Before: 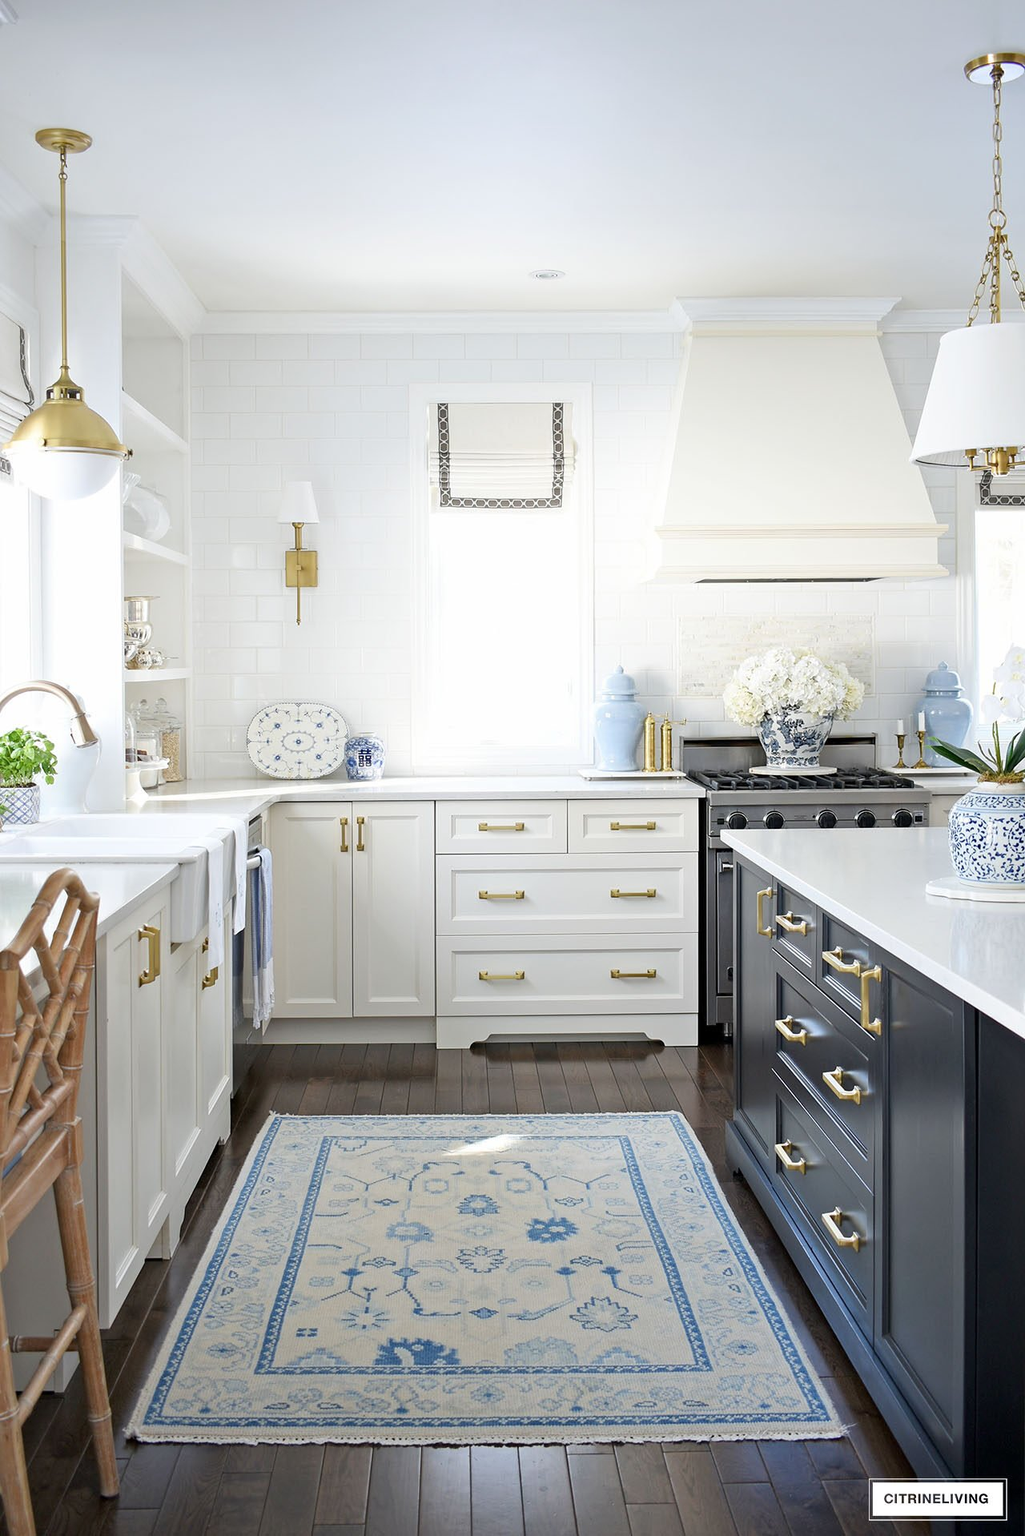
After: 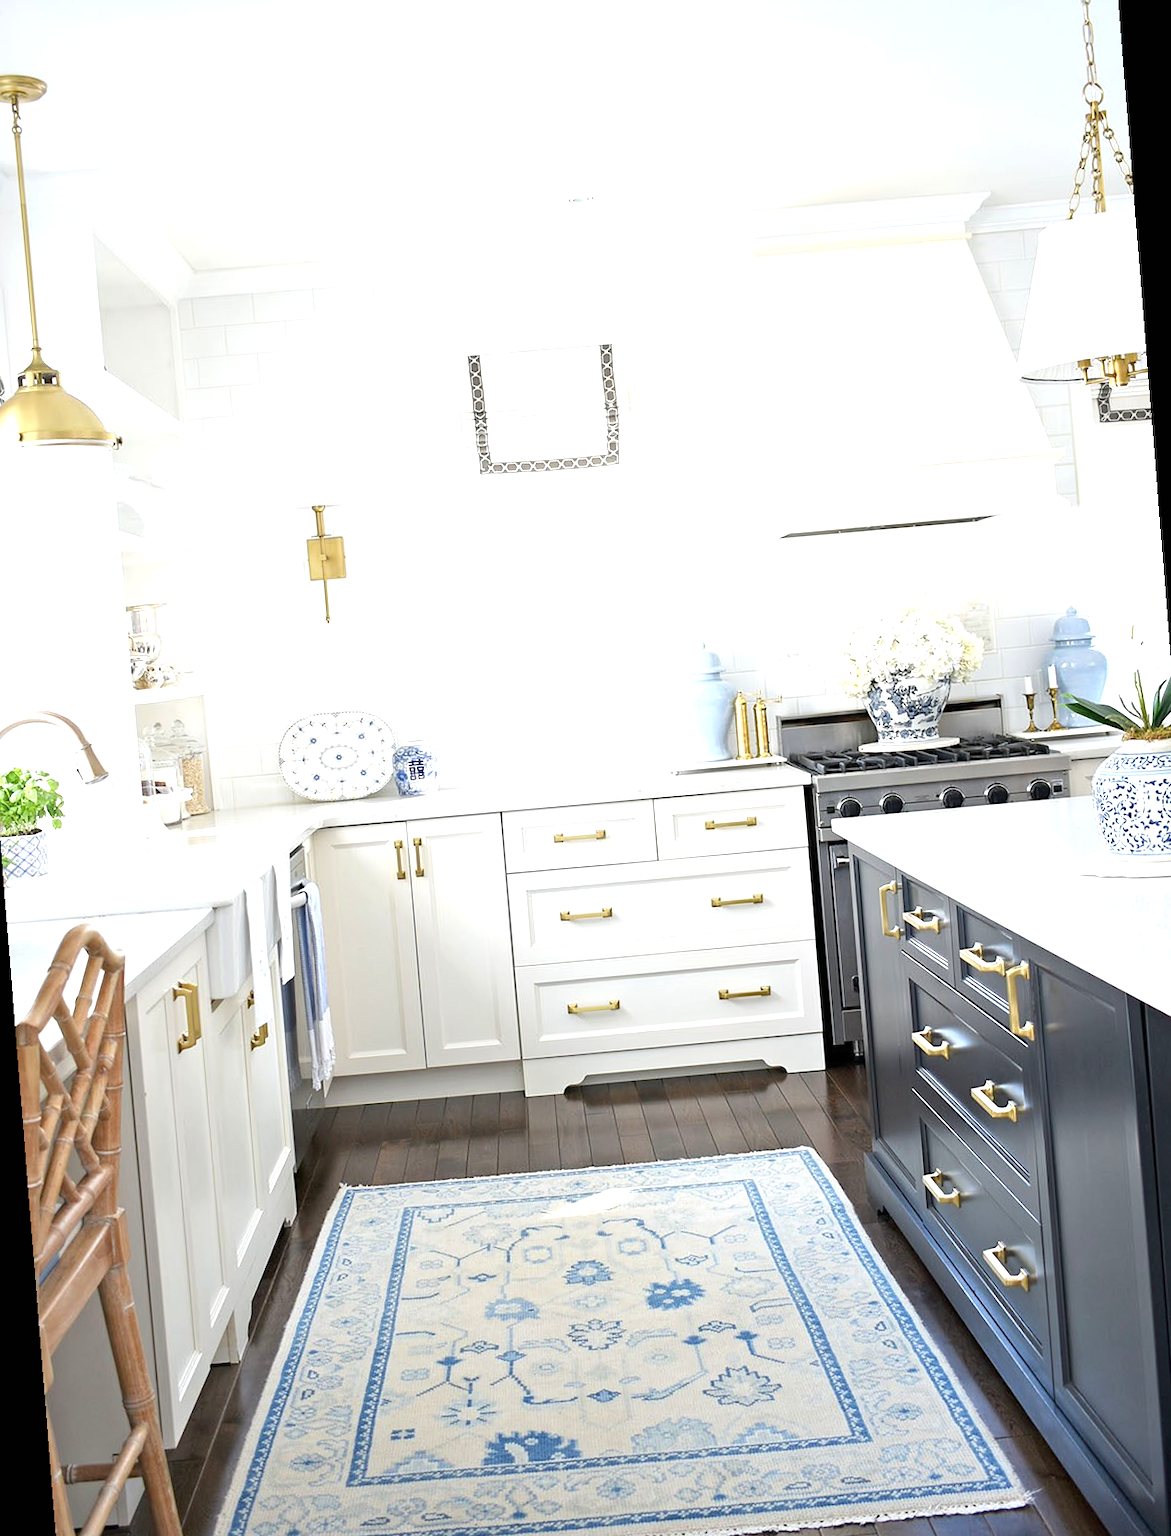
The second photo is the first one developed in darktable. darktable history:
rotate and perspective: rotation -4.57°, crop left 0.054, crop right 0.944, crop top 0.087, crop bottom 0.914
exposure: black level correction 0, exposure 0.7 EV, compensate exposure bias true, compensate highlight preservation false
